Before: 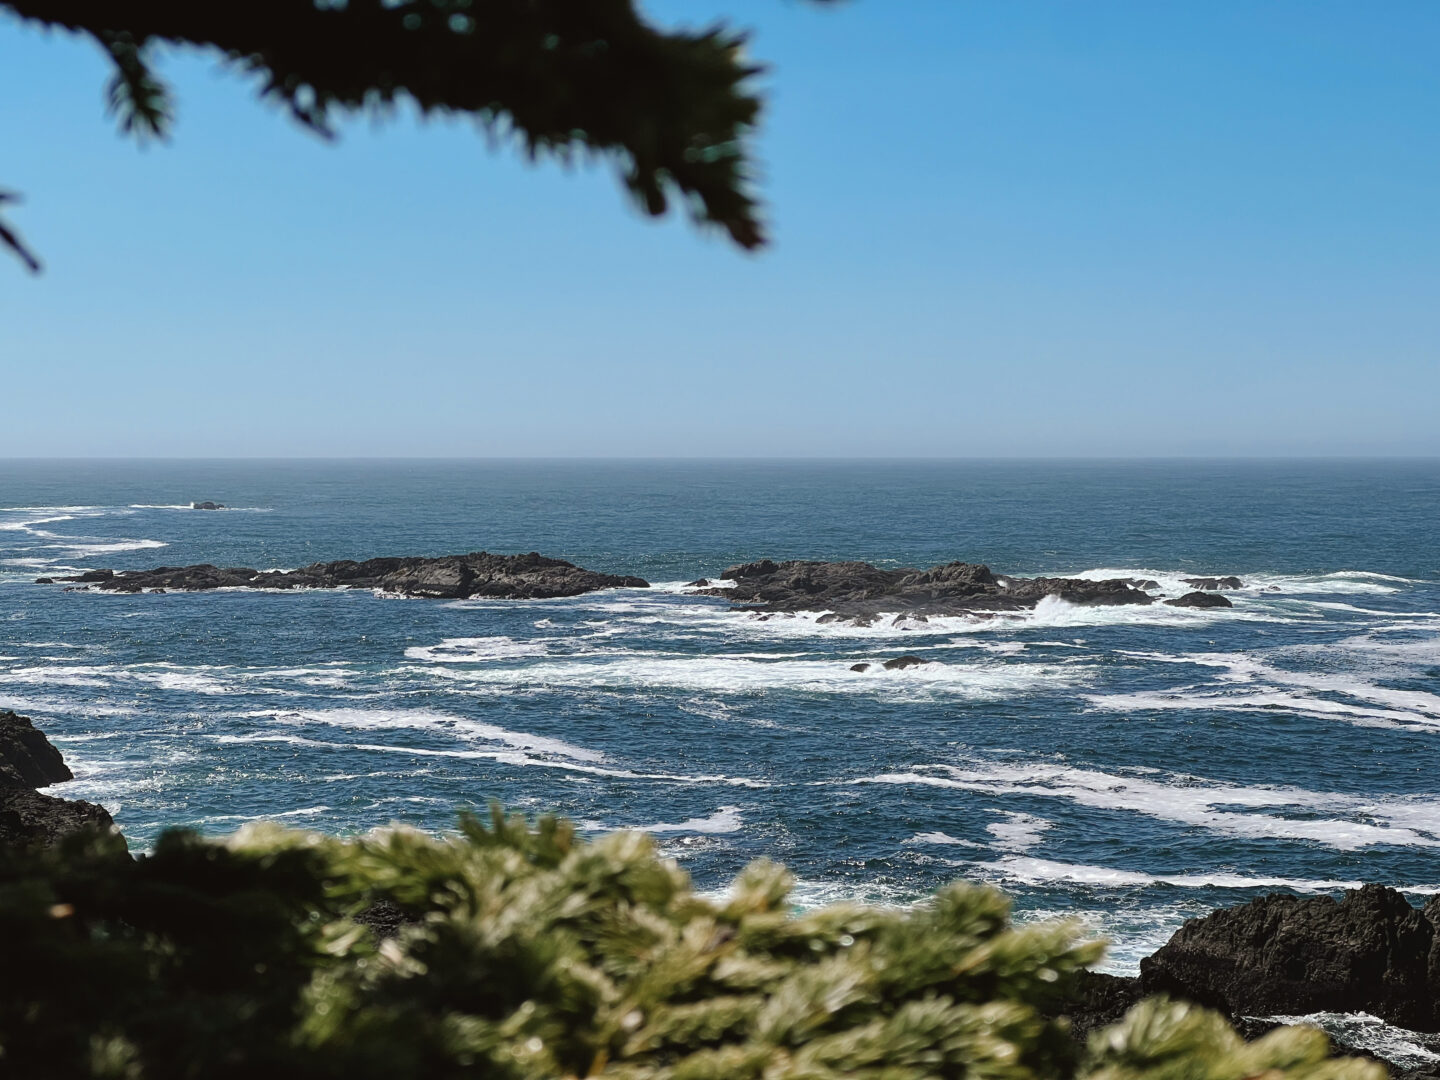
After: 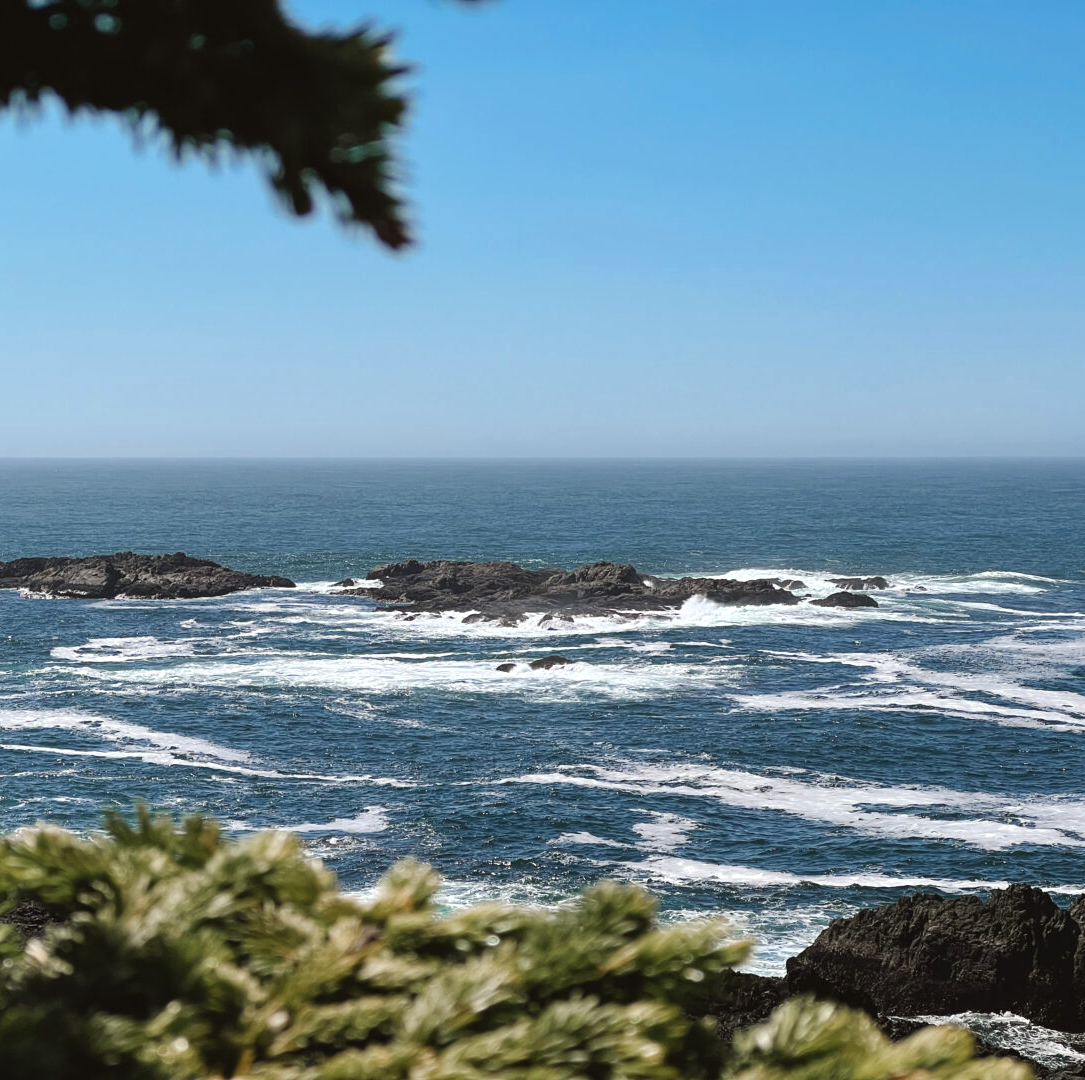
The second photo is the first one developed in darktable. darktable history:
crop and rotate: left 24.6%
exposure: exposure 0.2 EV, compensate highlight preservation false
